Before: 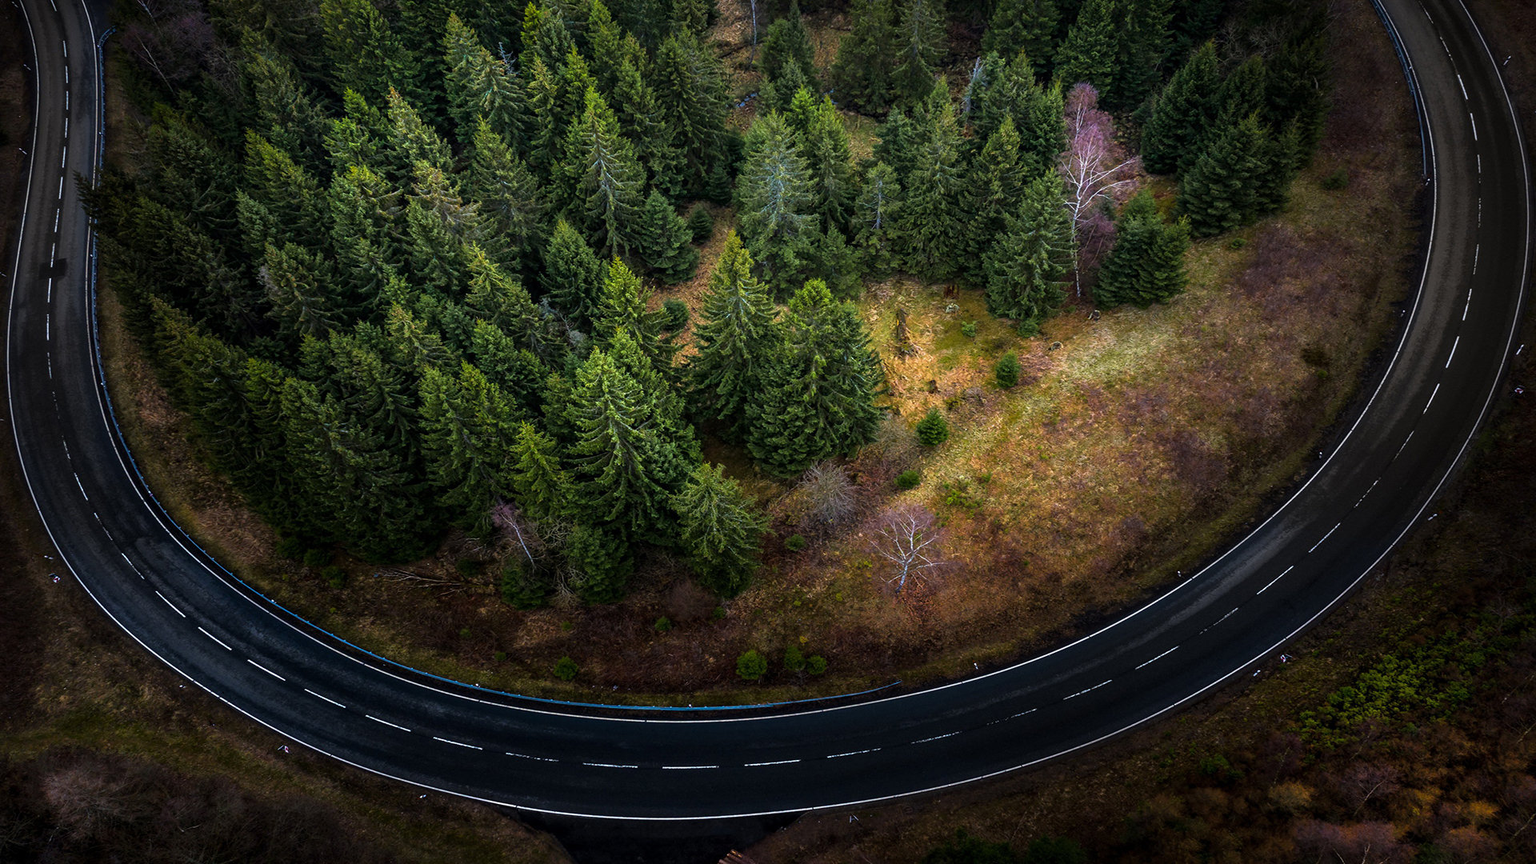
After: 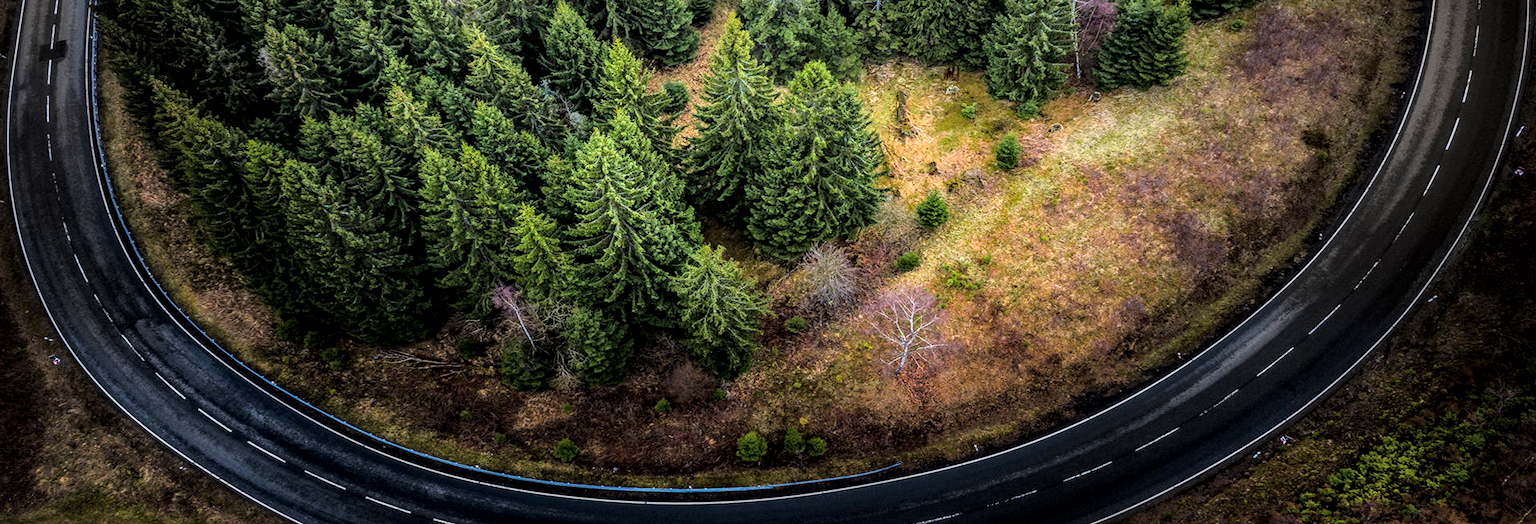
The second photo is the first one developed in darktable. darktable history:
filmic rgb: black relative exposure -7.65 EV, white relative exposure 4.56 EV, hardness 3.61, contrast 0.984
local contrast: detail 130%
crop and rotate: top 25.315%, bottom 13.979%
exposure: black level correction 0, exposure 1.181 EV, compensate highlight preservation false
